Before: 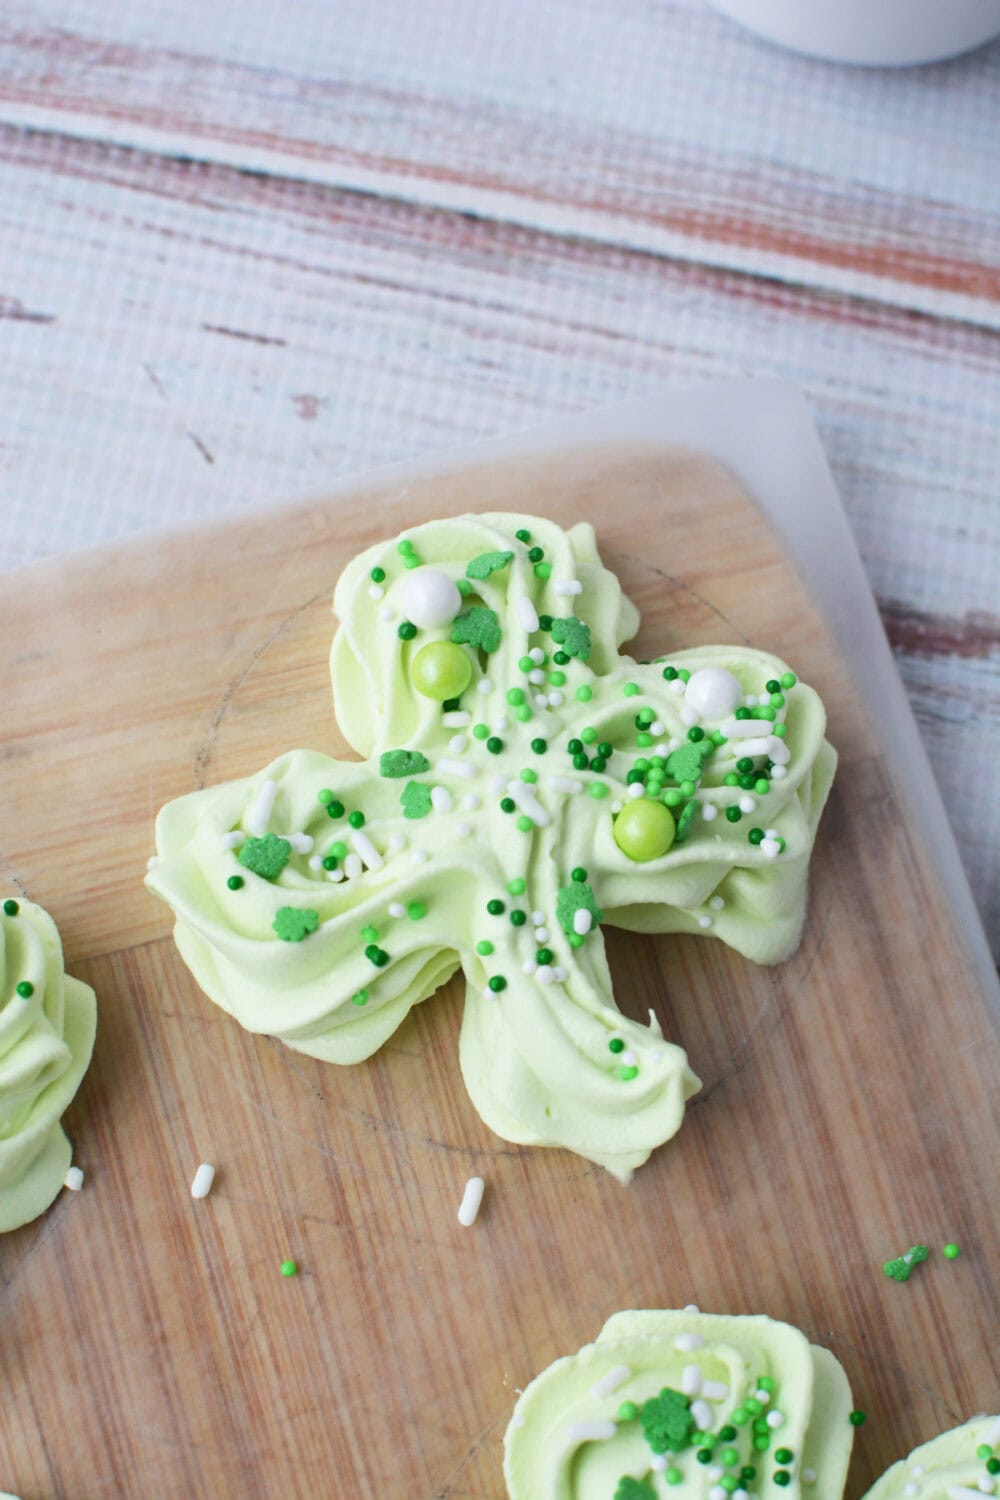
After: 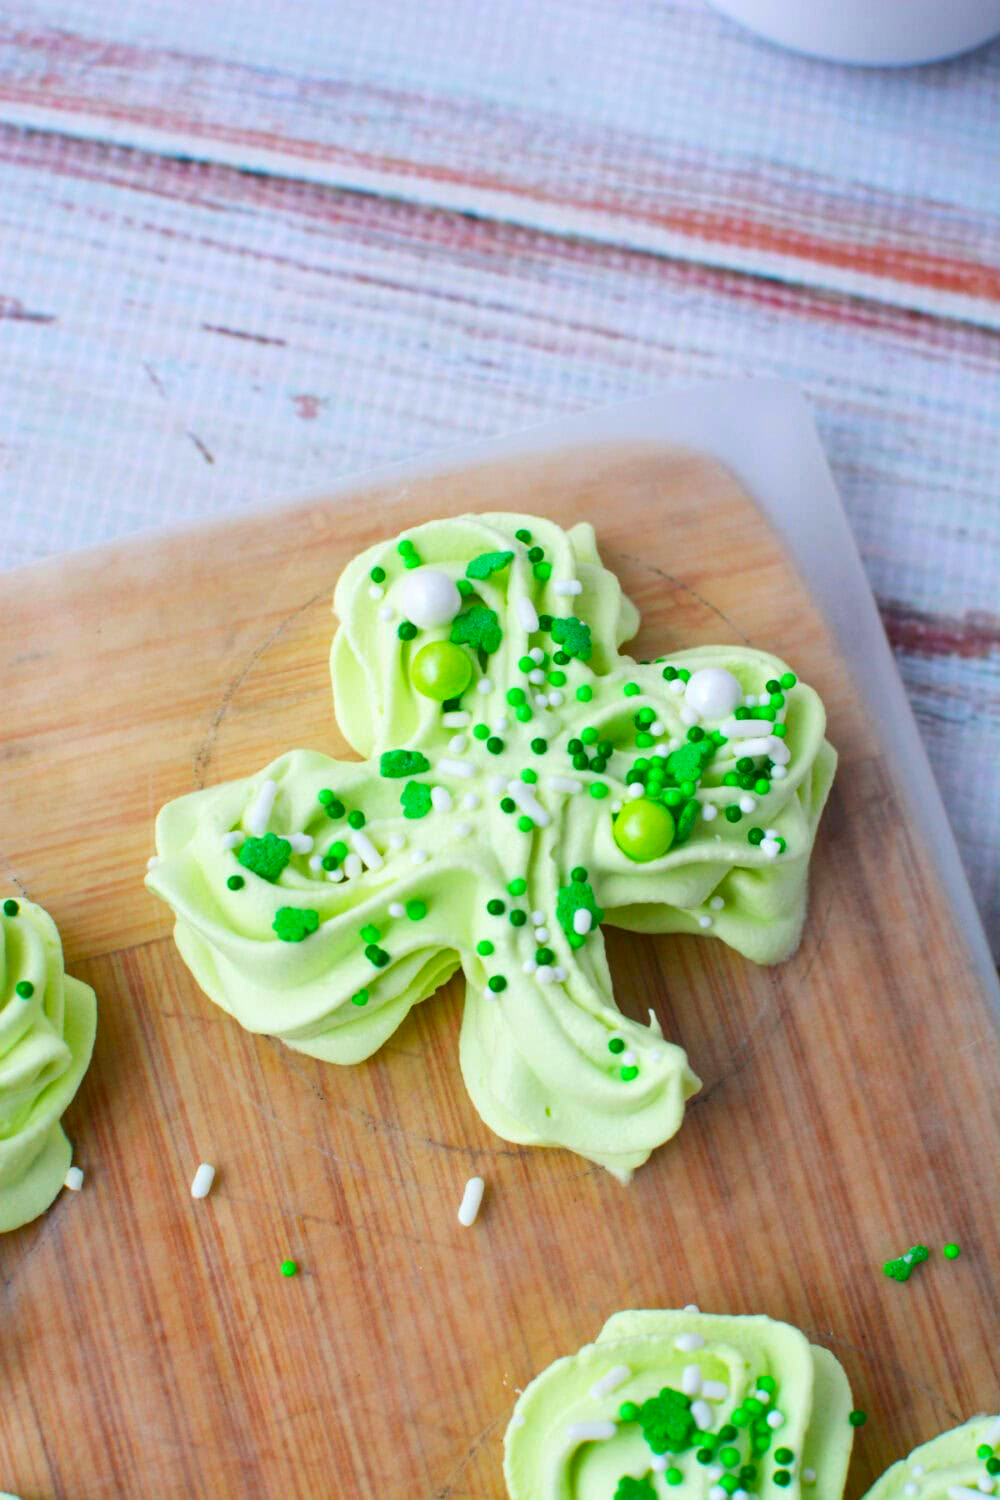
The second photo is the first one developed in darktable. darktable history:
local contrast: highlights 100%, shadows 100%, detail 120%, midtone range 0.2
color correction: saturation 1.8
